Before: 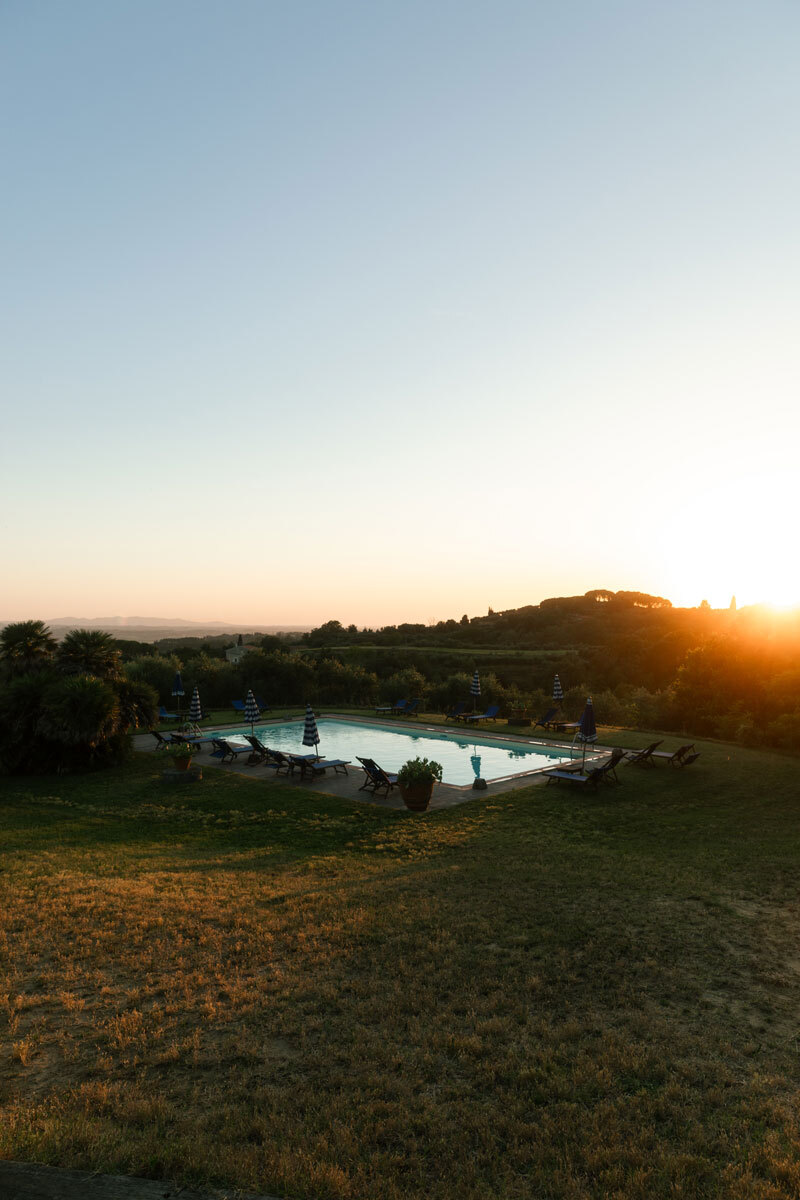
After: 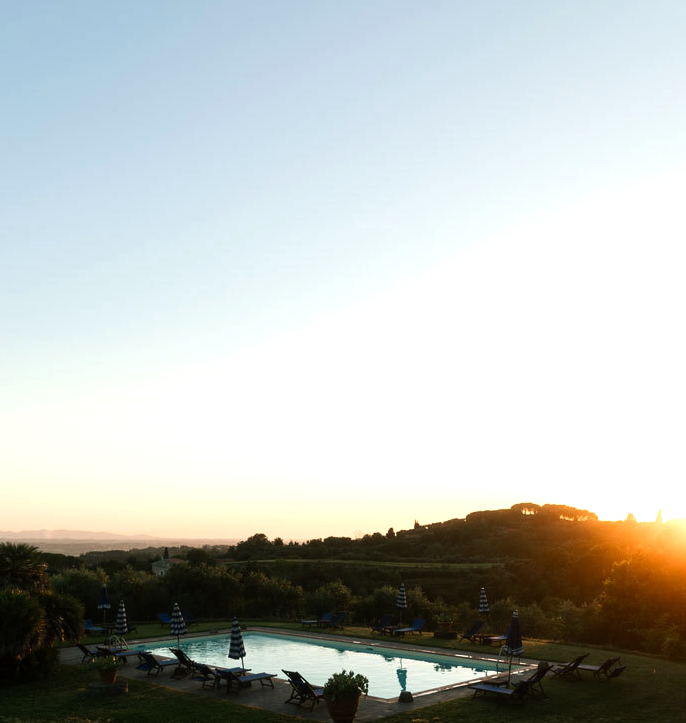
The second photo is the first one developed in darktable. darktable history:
crop and rotate: left 9.284%, top 7.268%, right 4.892%, bottom 32.471%
tone equalizer: -8 EV -0.426 EV, -7 EV -0.417 EV, -6 EV -0.344 EV, -5 EV -0.196 EV, -3 EV 0.245 EV, -2 EV 0.357 EV, -1 EV 0.369 EV, +0 EV 0.391 EV, edges refinement/feathering 500, mask exposure compensation -1.57 EV, preserve details no
